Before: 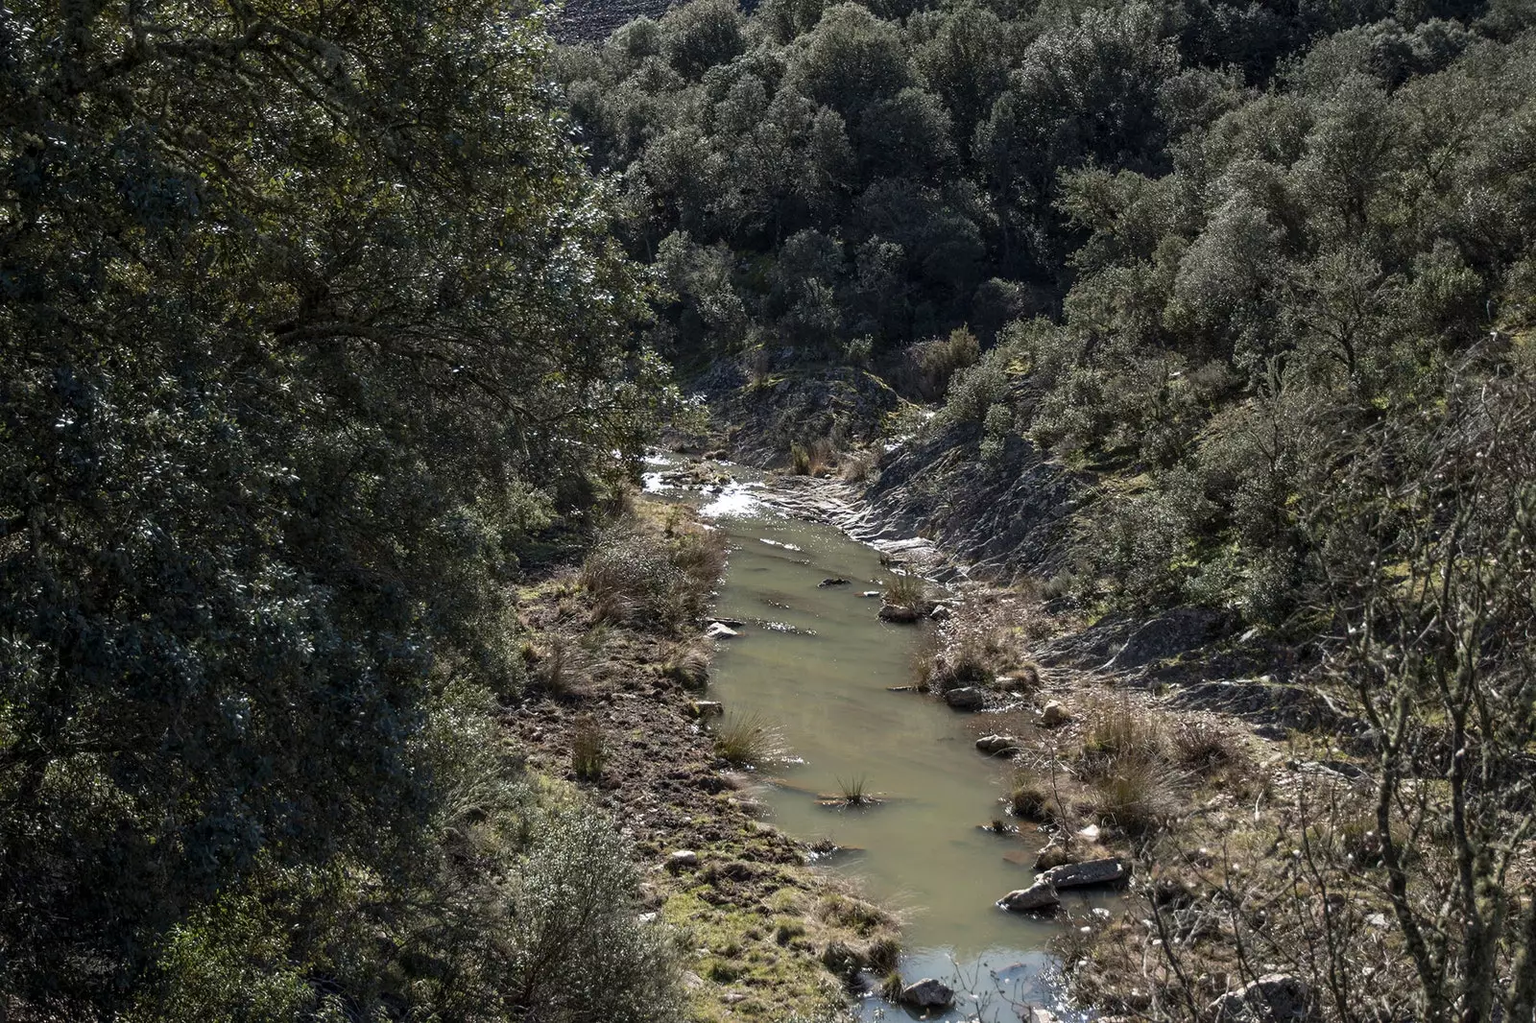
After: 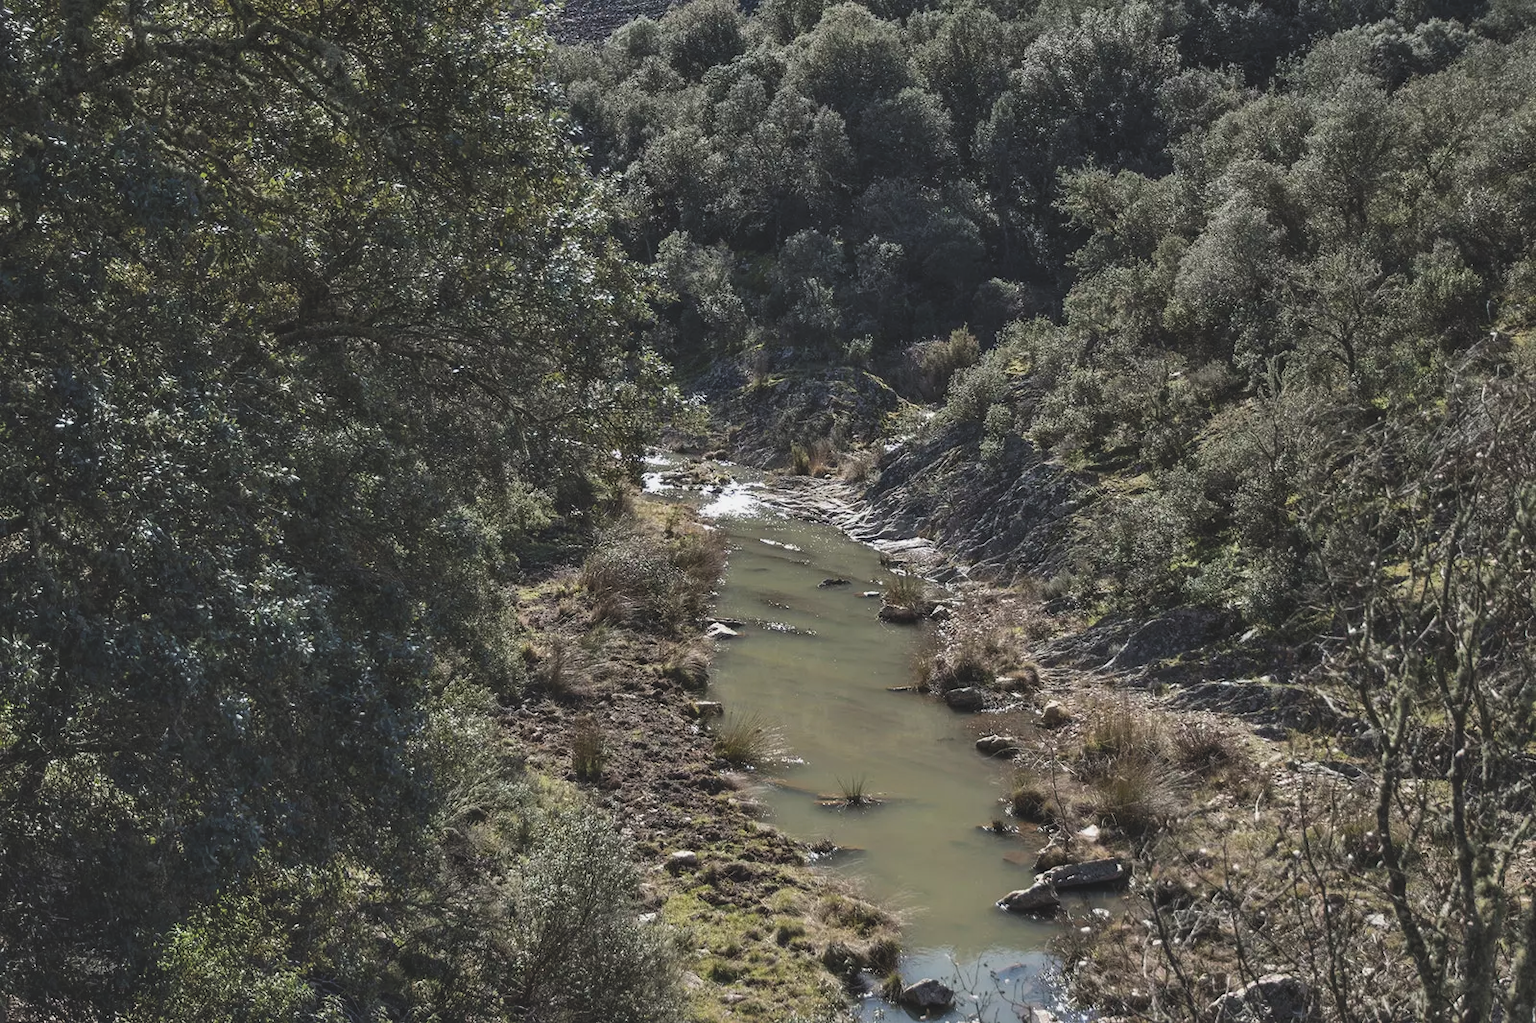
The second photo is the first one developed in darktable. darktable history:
shadows and highlights: low approximation 0.01, soften with gaussian
exposure: black level correction -0.014, exposure -0.188 EV, compensate exposure bias true, compensate highlight preservation false
